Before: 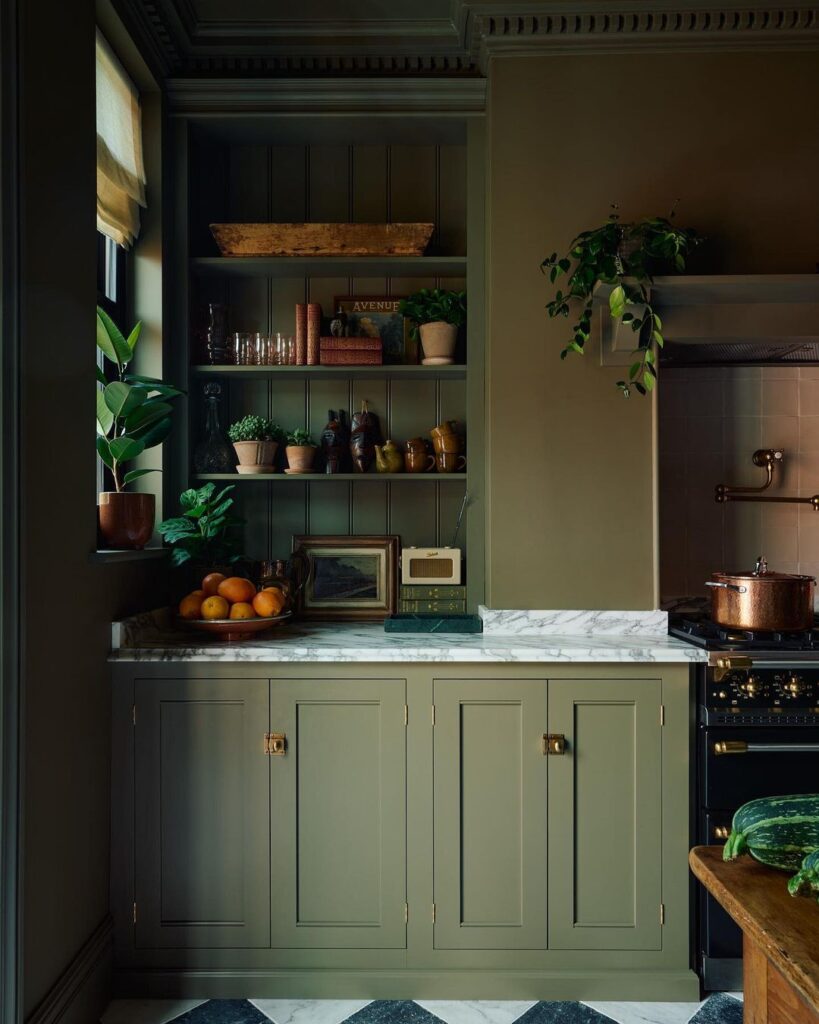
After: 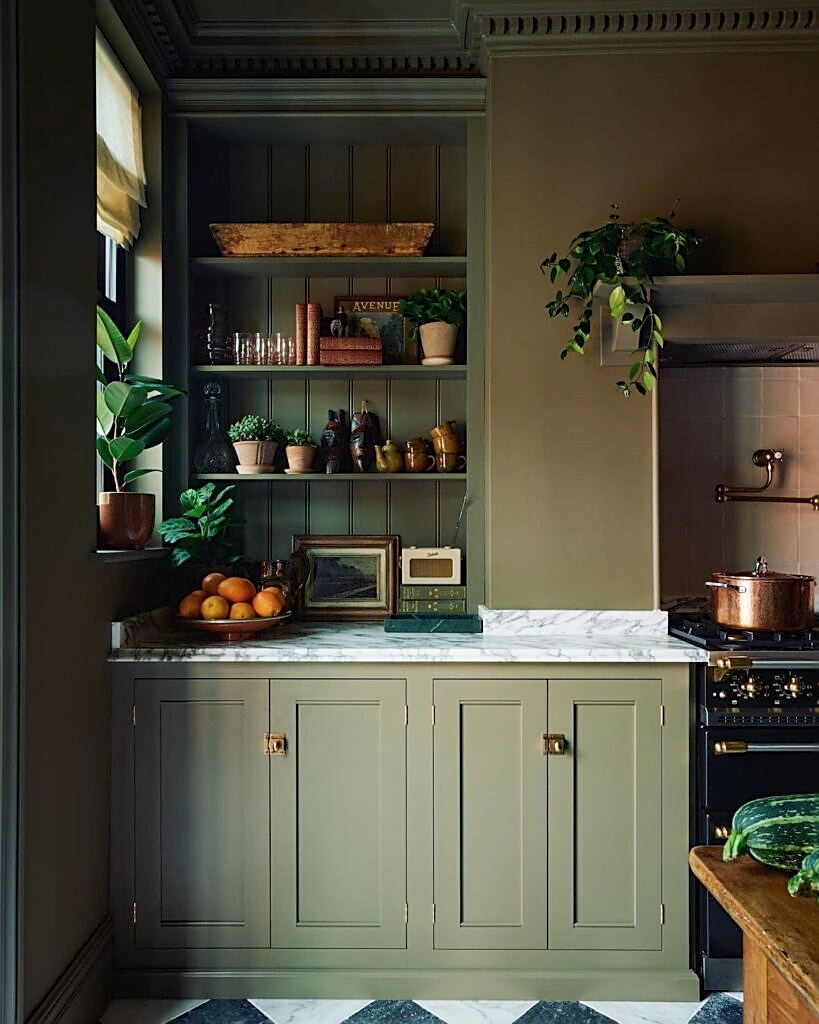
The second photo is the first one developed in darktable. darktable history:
sharpen: on, module defaults
base curve: curves: ch0 [(0, 0) (0.204, 0.334) (0.55, 0.733) (1, 1)], preserve colors none
color balance rgb: linear chroma grading › global chroma 1.5%, linear chroma grading › mid-tones -1%, perceptual saturation grading › global saturation -3%, perceptual saturation grading › shadows -2%
white balance: red 1.004, blue 1.024
